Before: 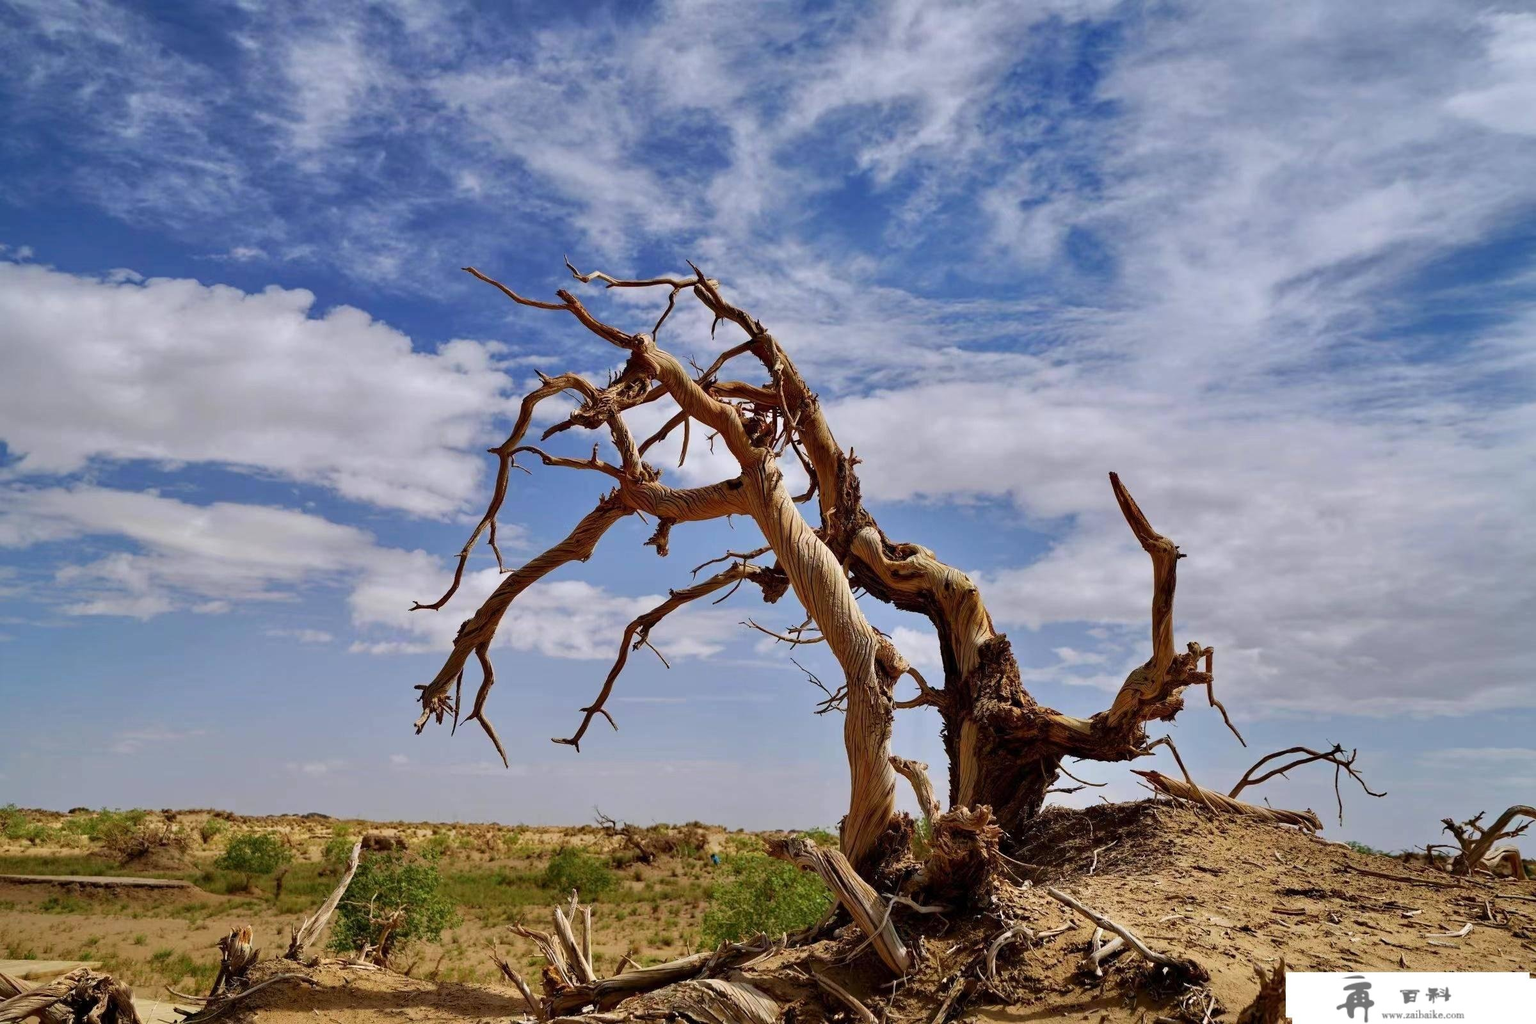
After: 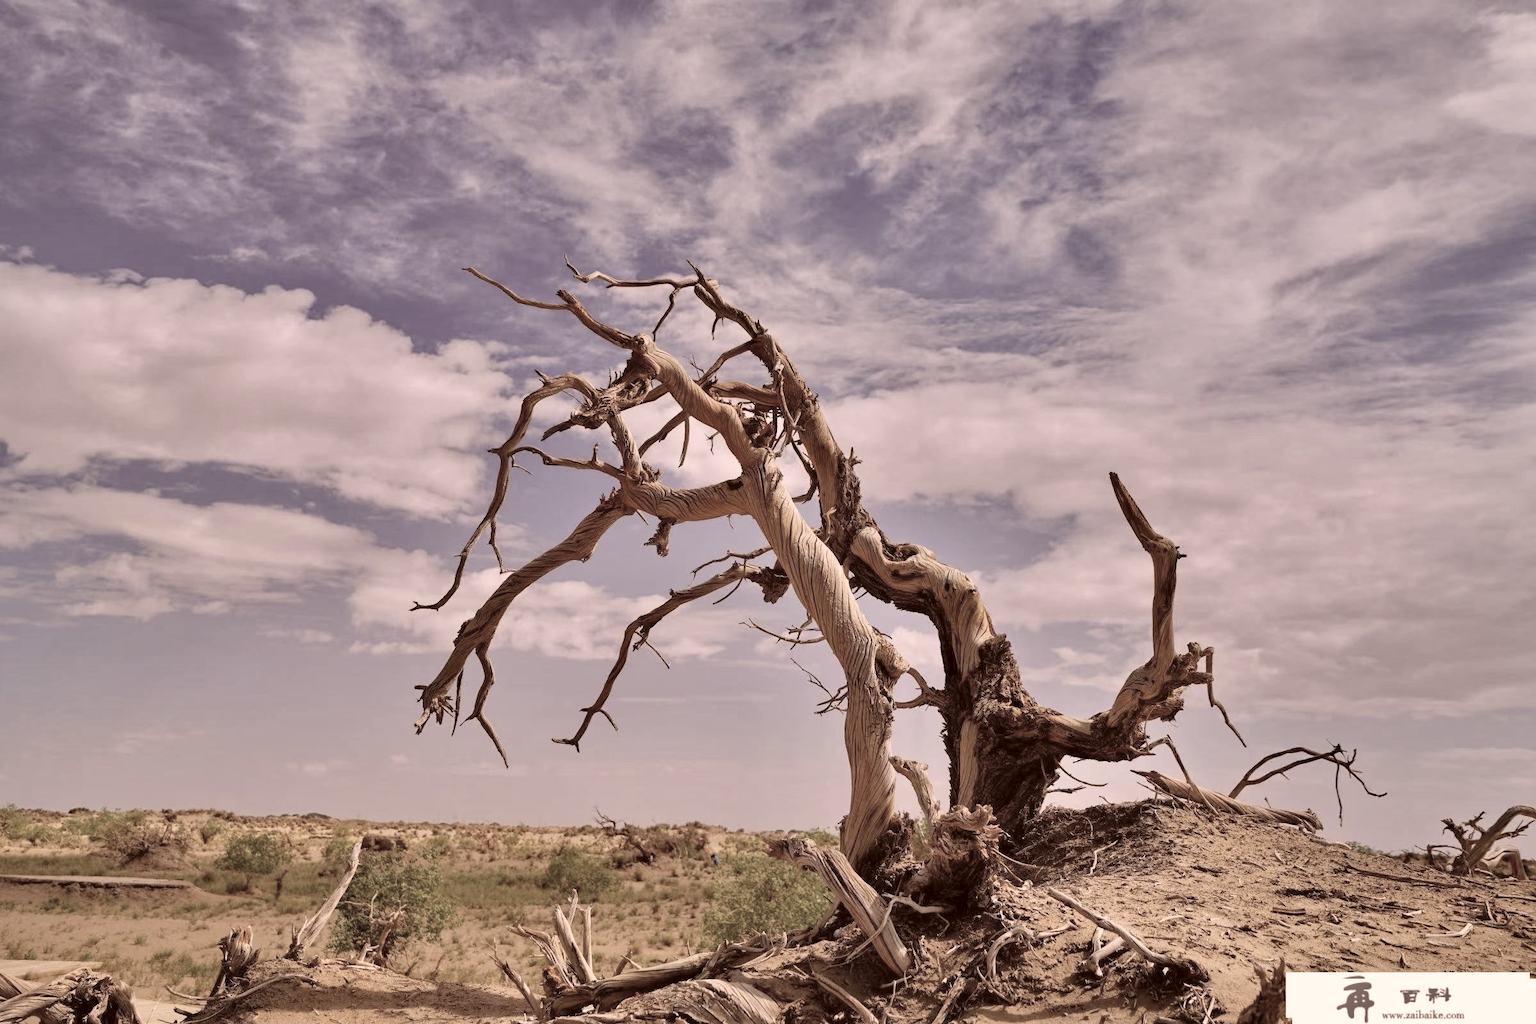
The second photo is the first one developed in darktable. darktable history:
color correction: highlights a* 10.21, highlights b* 9.79, shadows a* 8.61, shadows b* 7.88, saturation 0.8
contrast brightness saturation: brightness 0.18, saturation -0.5
shadows and highlights: low approximation 0.01, soften with gaussian
